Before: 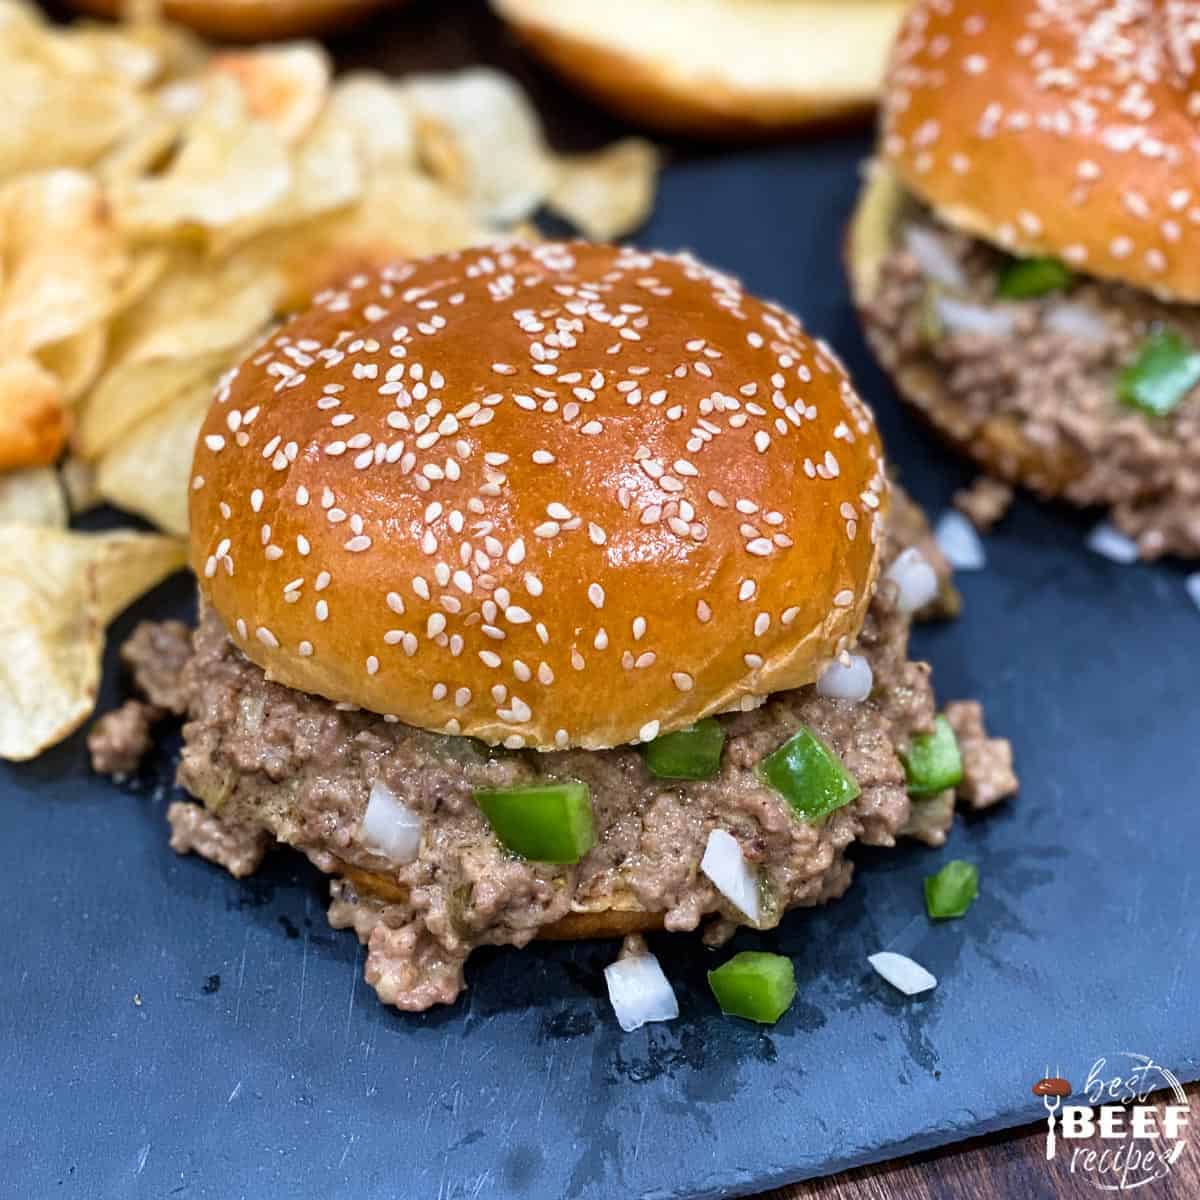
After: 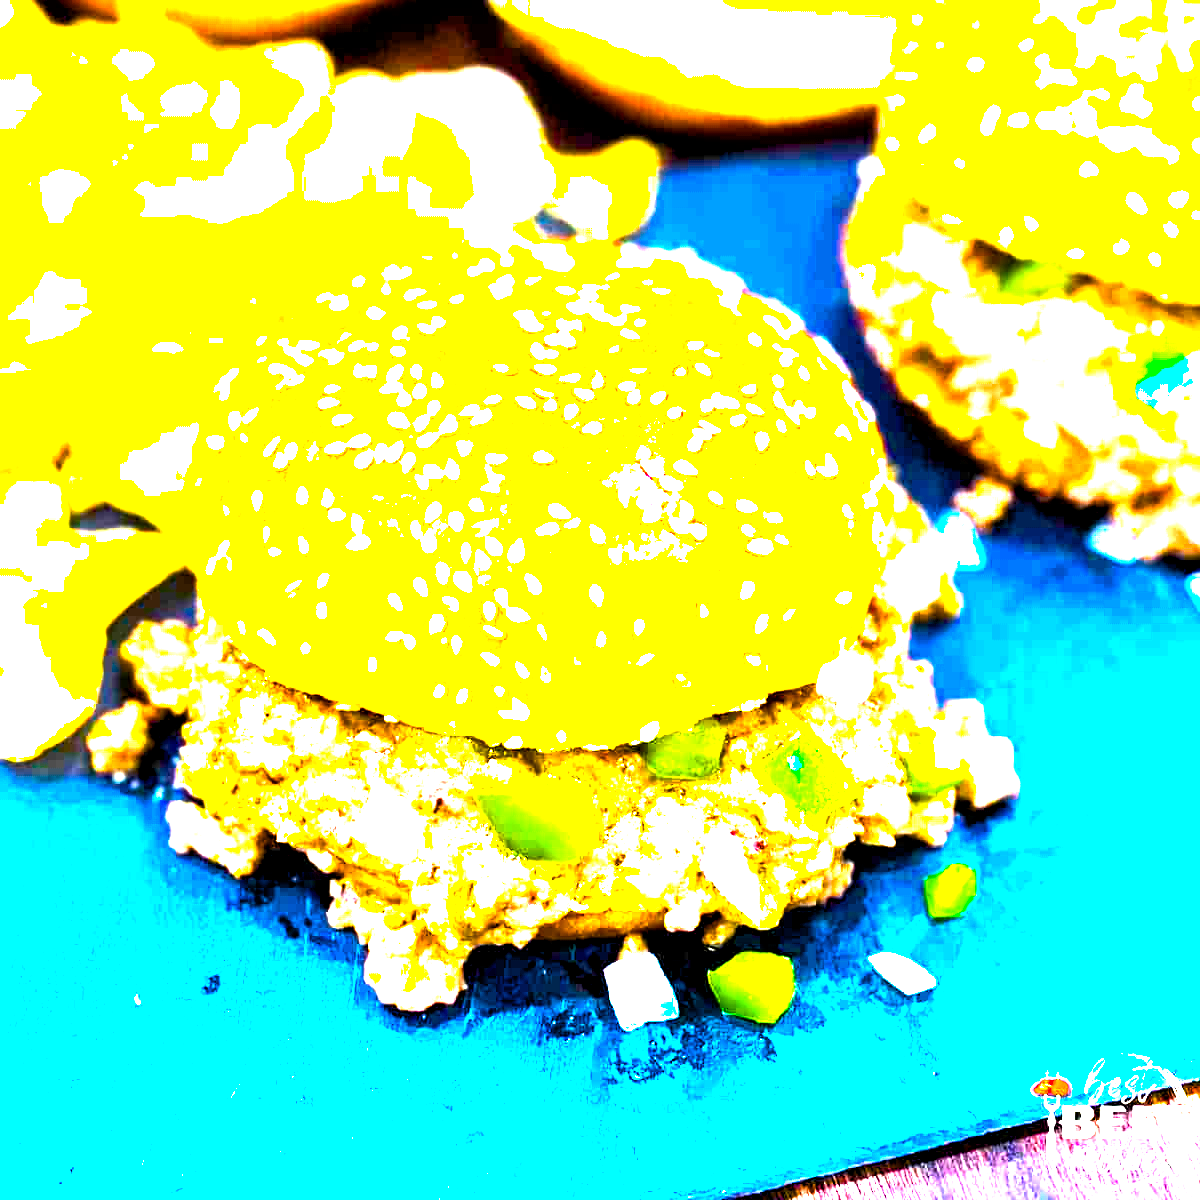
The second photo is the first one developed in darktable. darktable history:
color balance rgb: linear chroma grading › global chroma 20%, perceptual saturation grading › global saturation 65%, perceptual saturation grading › highlights 60%, perceptual saturation grading › mid-tones 50%, perceptual saturation grading › shadows 50%, perceptual brilliance grading › global brilliance 30%, perceptual brilliance grading › highlights 50%, perceptual brilliance grading › mid-tones 50%, perceptual brilliance grading › shadows -22%, global vibrance 20%
exposure: black level correction 0.001, exposure 2 EV, compensate highlight preservation false
